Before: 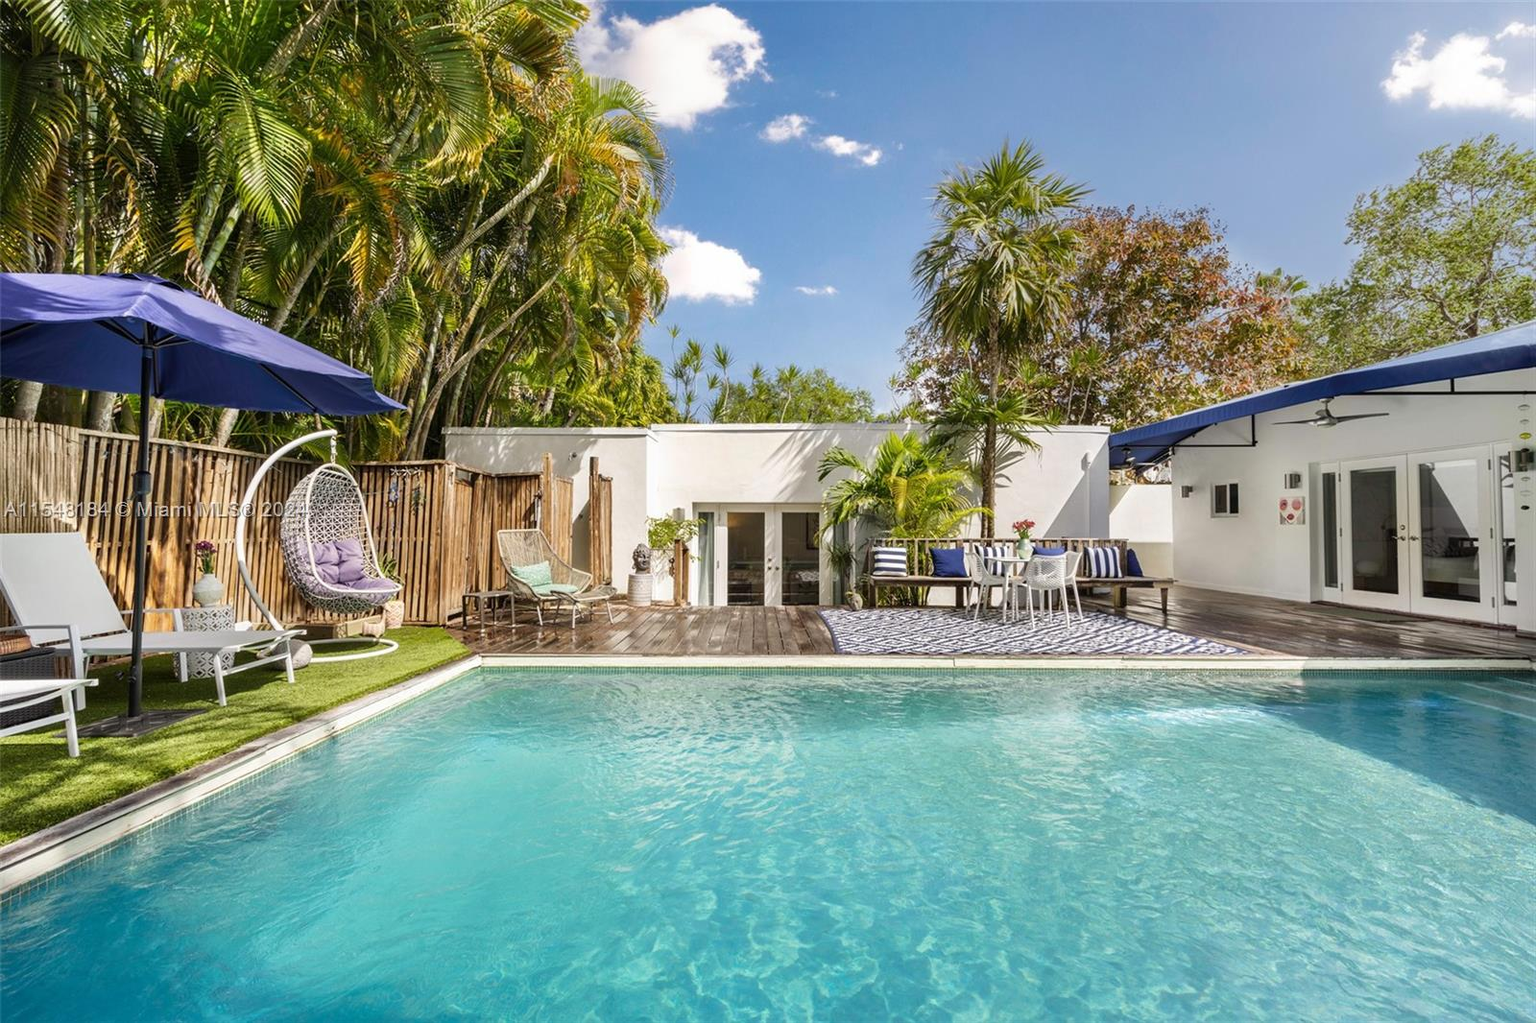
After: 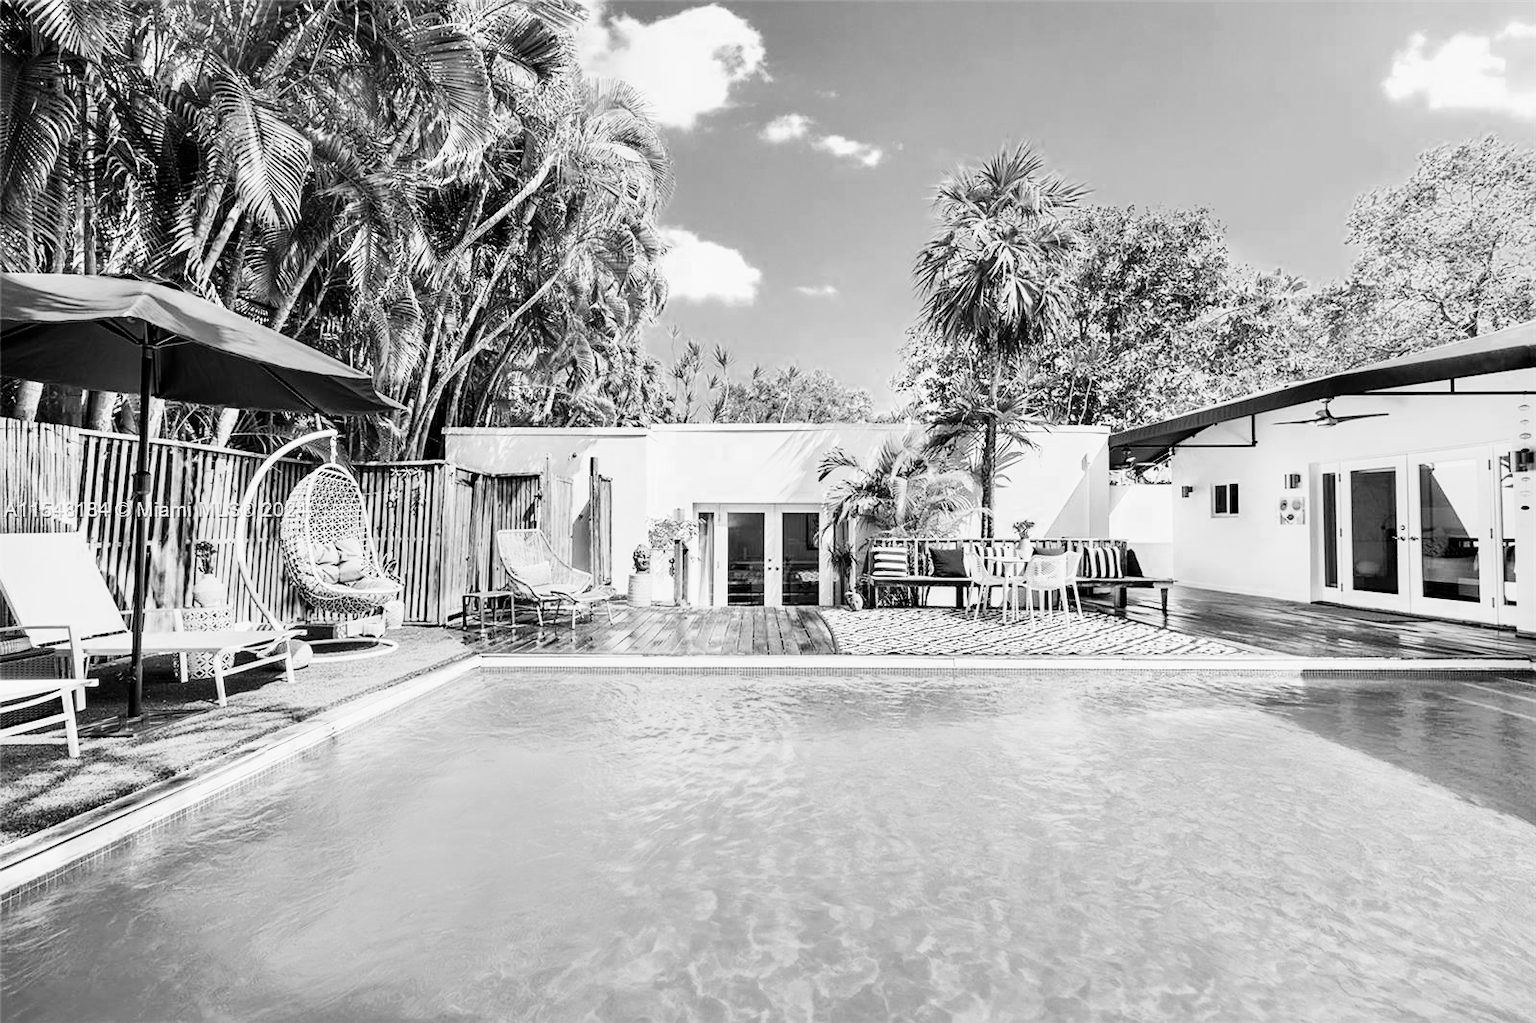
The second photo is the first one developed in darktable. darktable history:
contrast equalizer: octaves 7, y [[0.6 ×6], [0.55 ×6], [0 ×6], [0 ×6], [0 ×6]], mix 0.3
color zones: curves: ch0 [(0, 0.5) (0.125, 0.4) (0.25, 0.5) (0.375, 0.4) (0.5, 0.4) (0.625, 0.35) (0.75, 0.35) (0.875, 0.5)]; ch1 [(0, 0.35) (0.125, 0.45) (0.25, 0.35) (0.375, 0.35) (0.5, 0.35) (0.625, 0.35) (0.75, 0.45) (0.875, 0.35)]; ch2 [(0, 0.6) (0.125, 0.5) (0.25, 0.5) (0.375, 0.6) (0.5, 0.6) (0.625, 0.5) (0.75, 0.5) (0.875, 0.5)]
denoise (profiled): strength 1.2, preserve shadows 0, a [-1, 0, 0], y [[0.5 ×7] ×4, [0 ×7], [0.5 ×7]], compensate highlight preservation false
monochrome: on, module defaults
sharpen: amount 0.2
rgb curve: curves: ch0 [(0, 0) (0.21, 0.15) (0.24, 0.21) (0.5, 0.75) (0.75, 0.96) (0.89, 0.99) (1, 1)]; ch1 [(0, 0.02) (0.21, 0.13) (0.25, 0.2) (0.5, 0.67) (0.75, 0.9) (0.89, 0.97) (1, 1)]; ch2 [(0, 0.02) (0.21, 0.13) (0.25, 0.2) (0.5, 0.67) (0.75, 0.9) (0.89, 0.97) (1, 1)], compensate middle gray true
color balance rgb: shadows lift › chroma 1%, shadows lift › hue 113°, highlights gain › chroma 0.2%, highlights gain › hue 333°, perceptual saturation grading › global saturation 20%, perceptual saturation grading › highlights -50%, perceptual saturation grading › shadows 25%, contrast -30%
